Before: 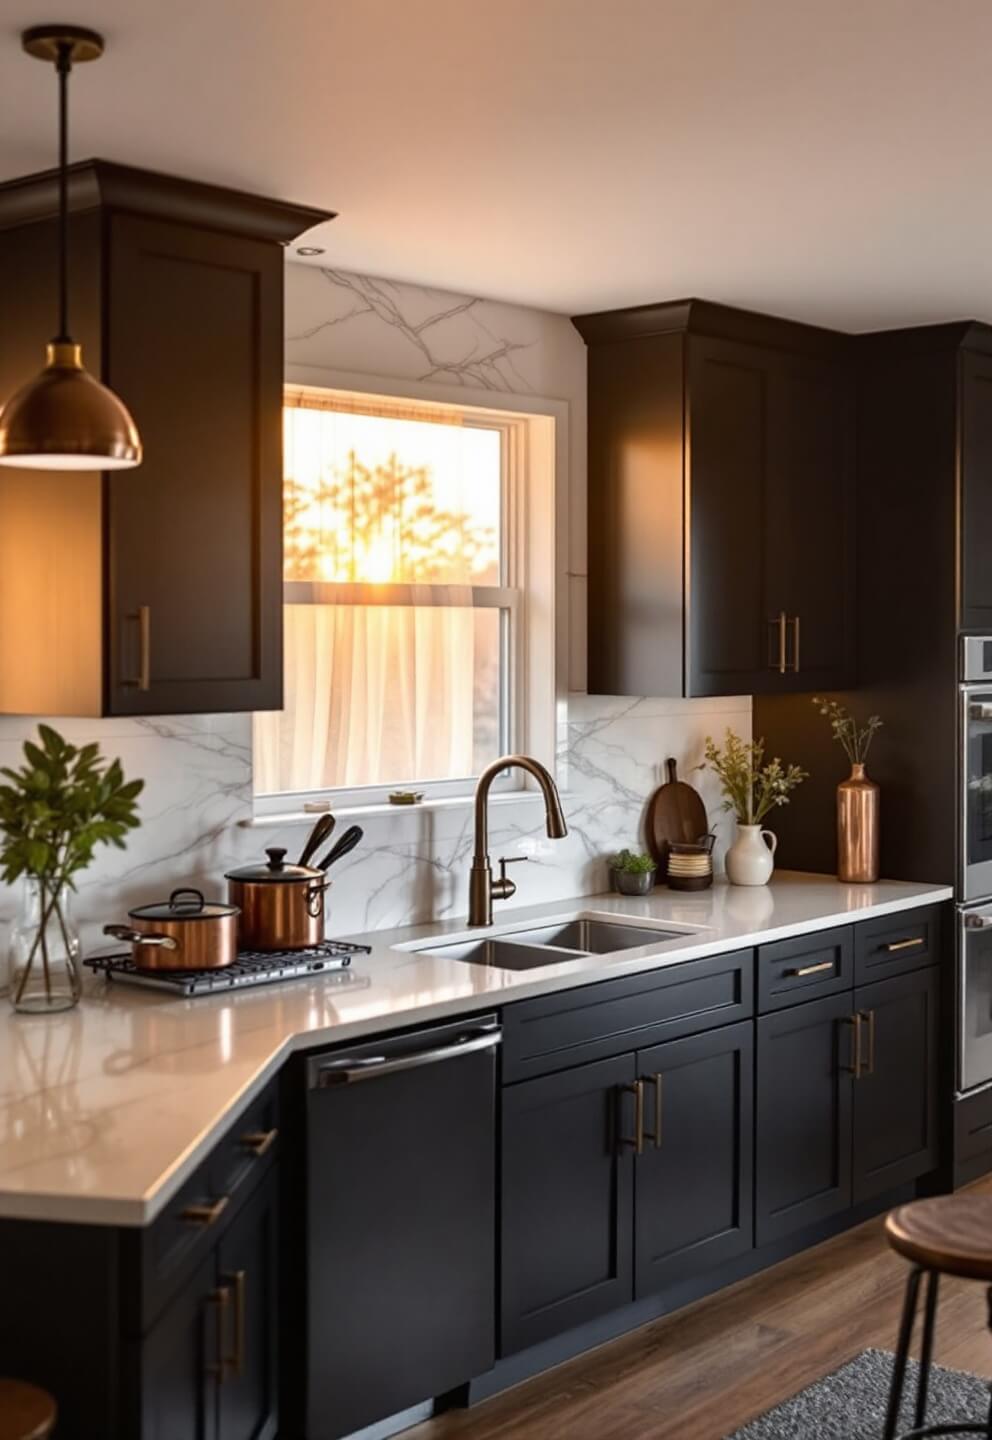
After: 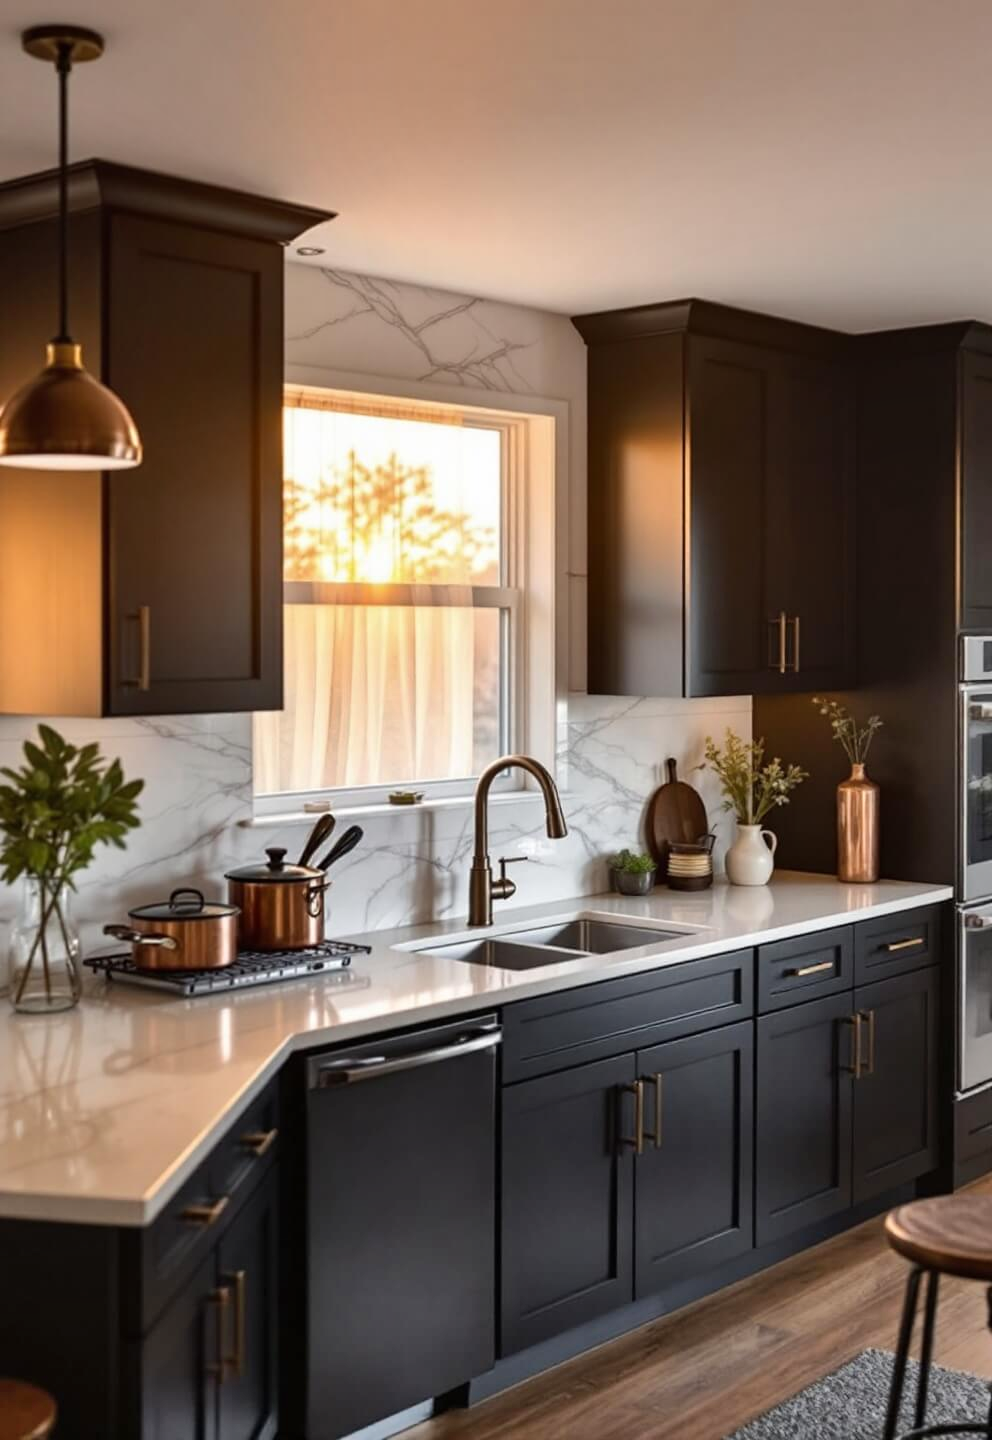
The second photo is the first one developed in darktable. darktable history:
shadows and highlights: radius 132.52, soften with gaussian
